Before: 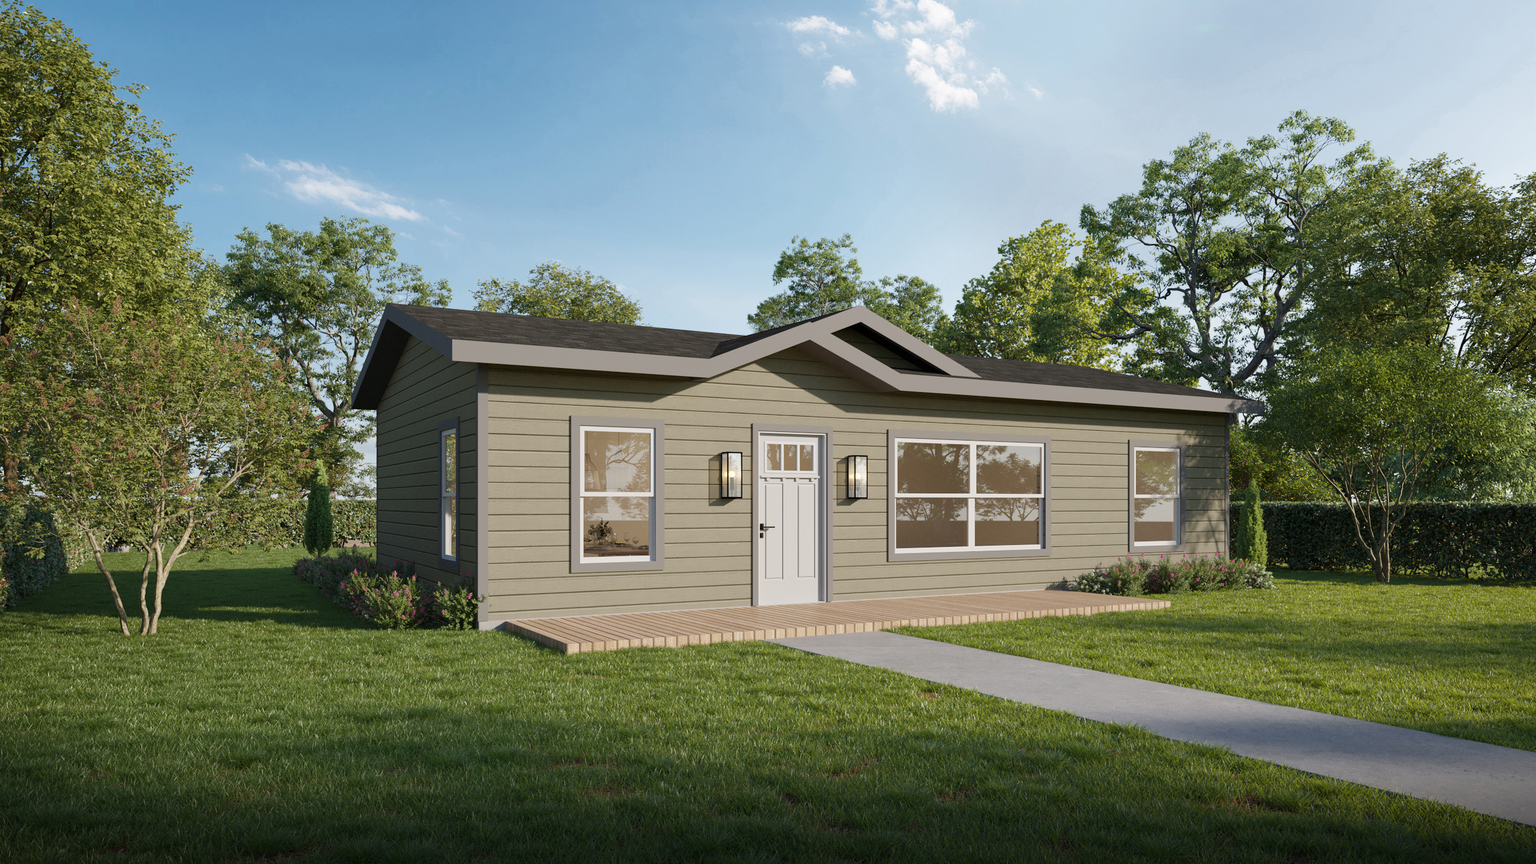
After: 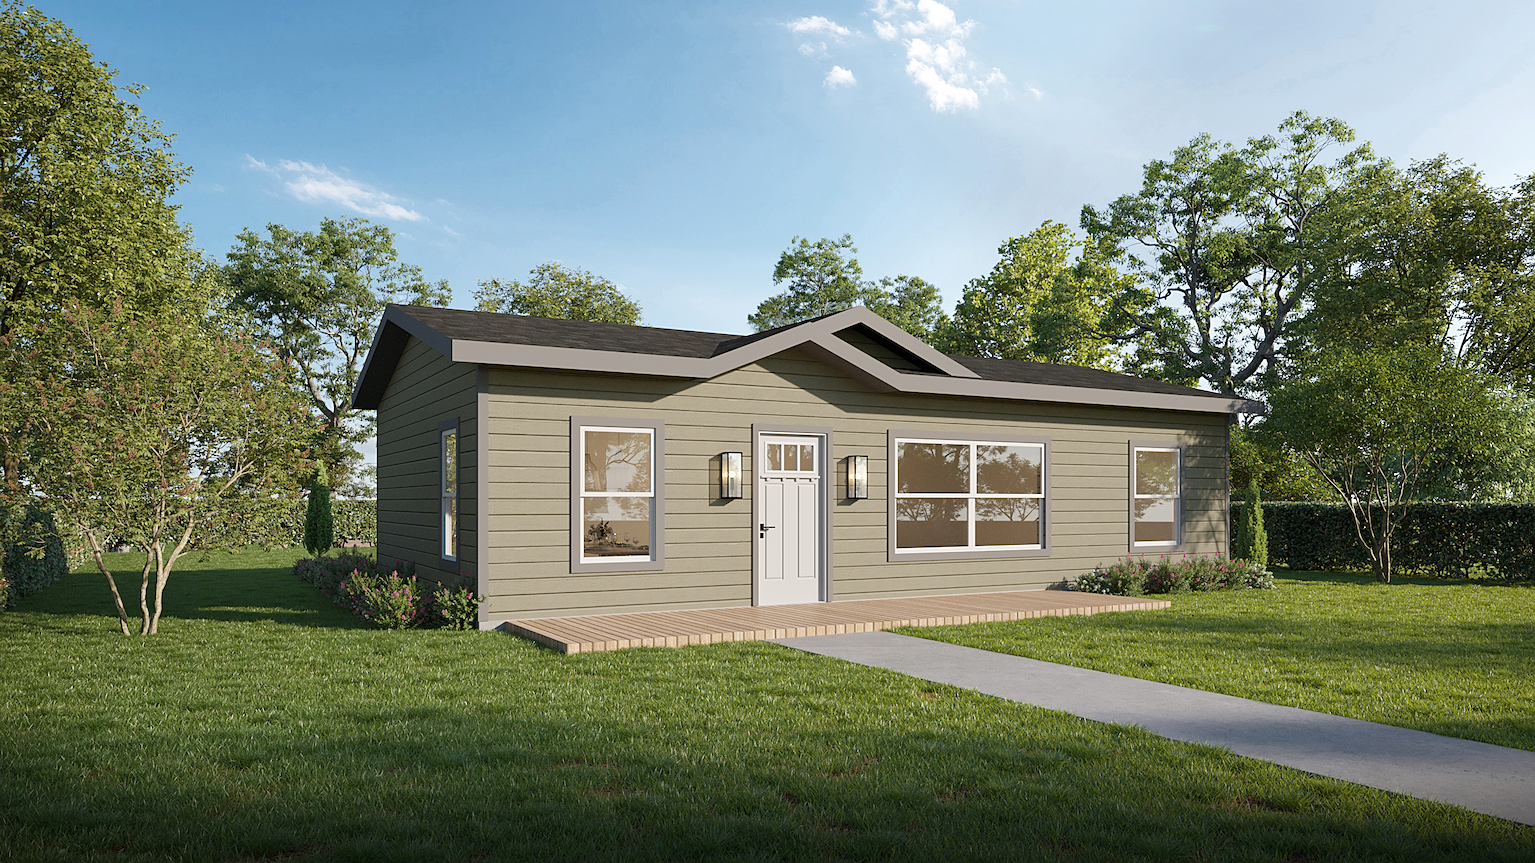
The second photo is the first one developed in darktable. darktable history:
exposure: exposure 0.152 EV, compensate highlight preservation false
sharpen: on, module defaults
